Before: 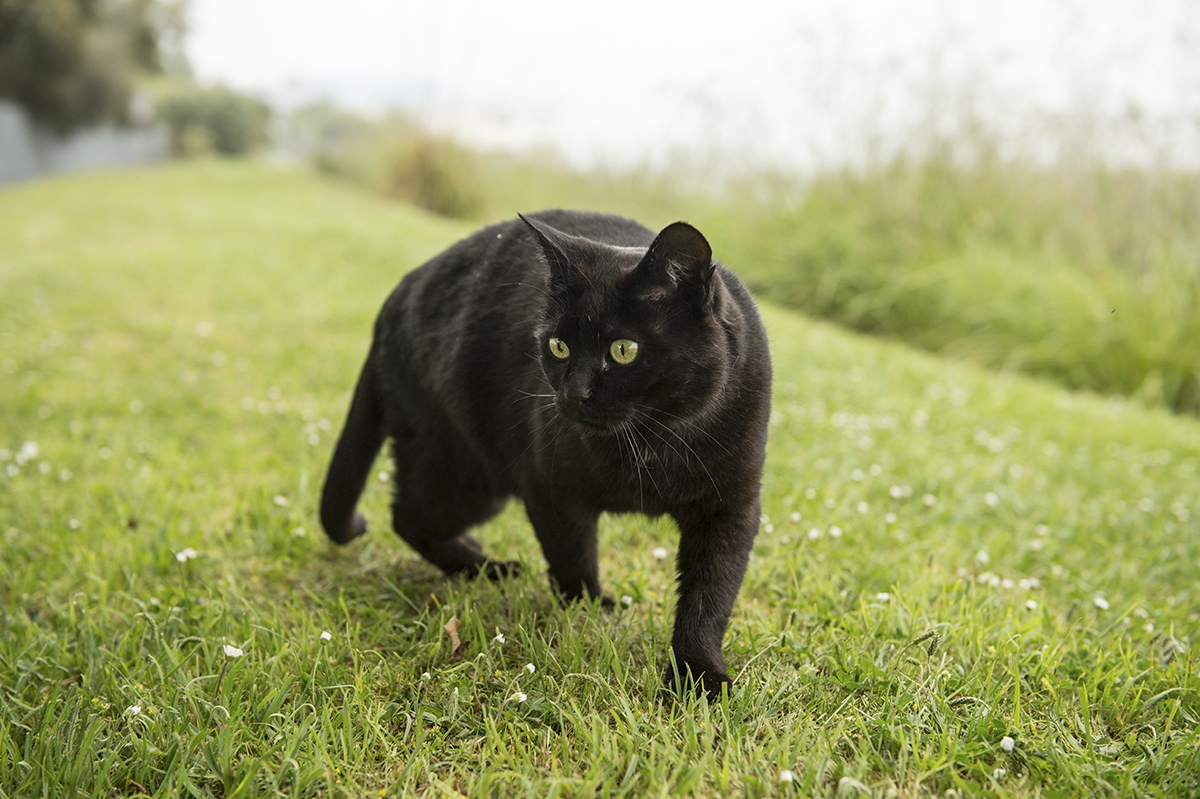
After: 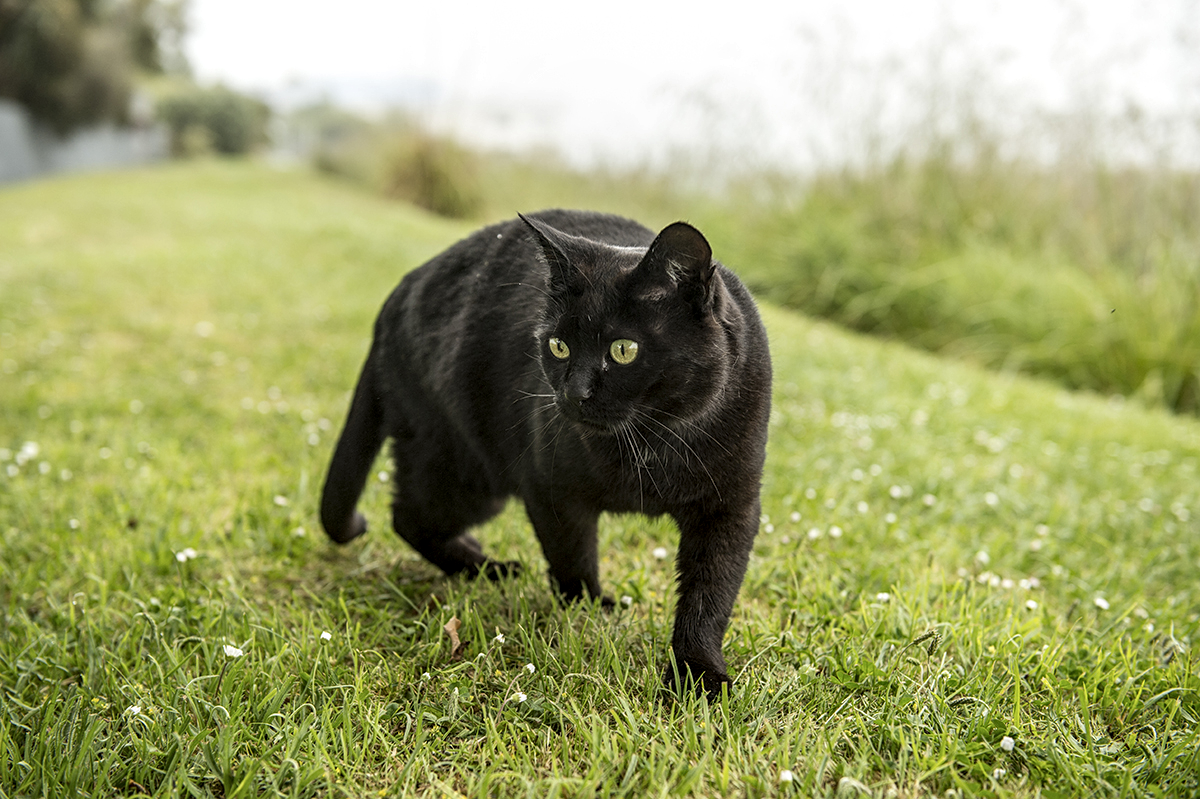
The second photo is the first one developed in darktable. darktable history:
color zones: curves: ch1 [(0.077, 0.436) (0.25, 0.5) (0.75, 0.5)]
local contrast: highlights 43%, shadows 63%, detail 137%, midtone range 0.509
sharpen: amount 0.201
